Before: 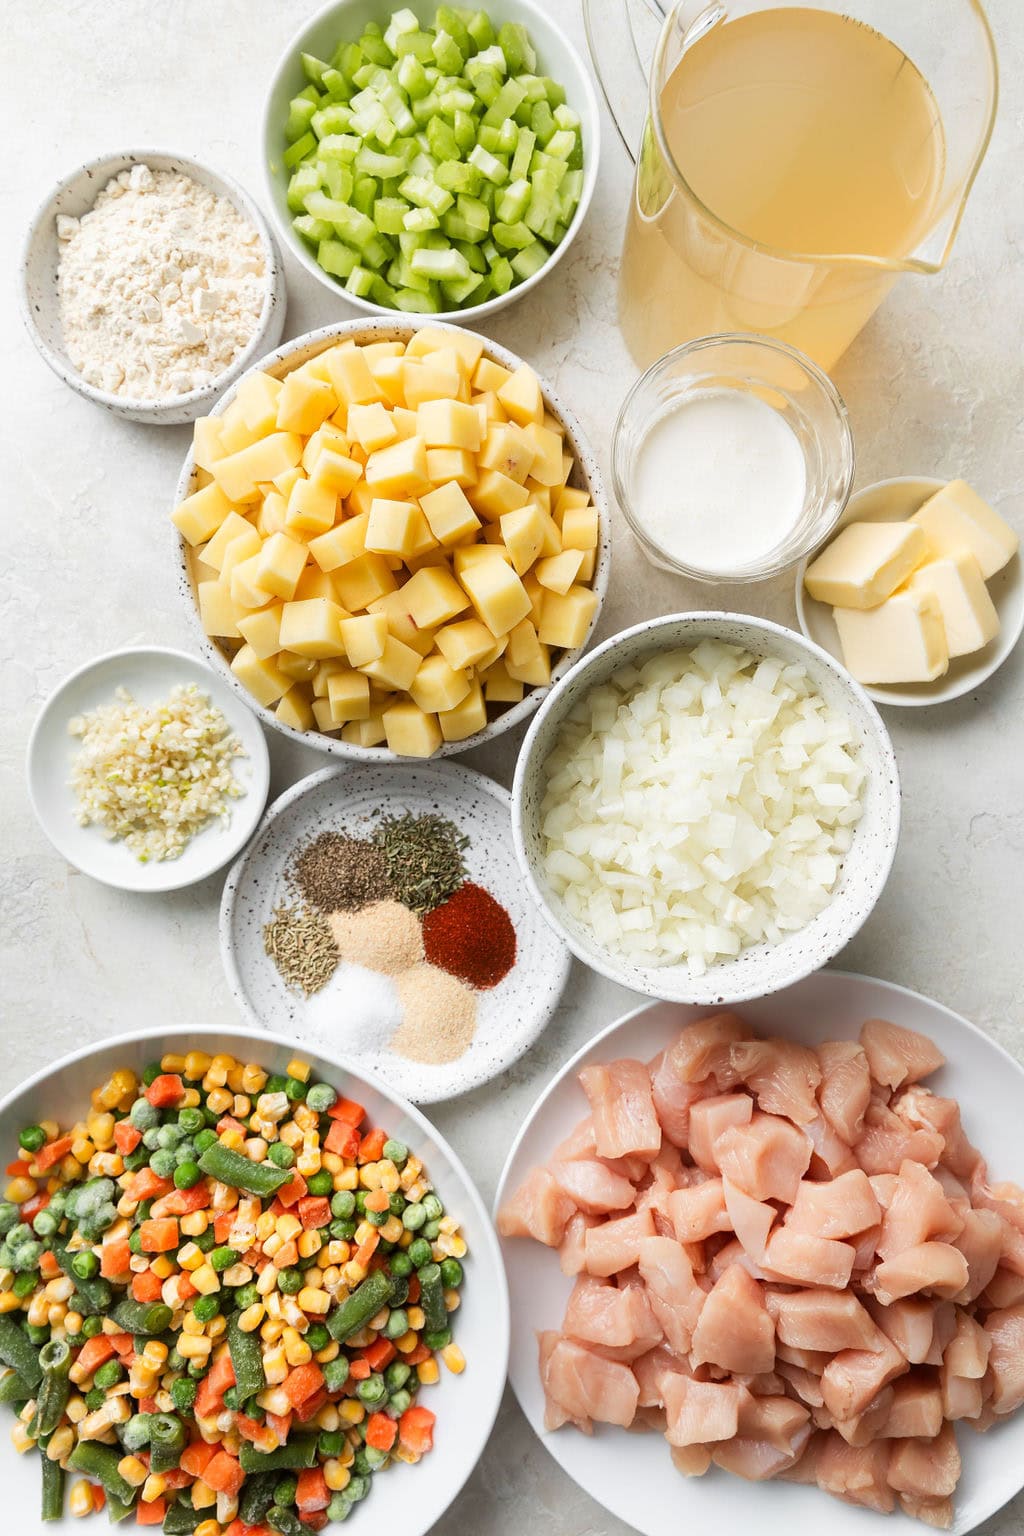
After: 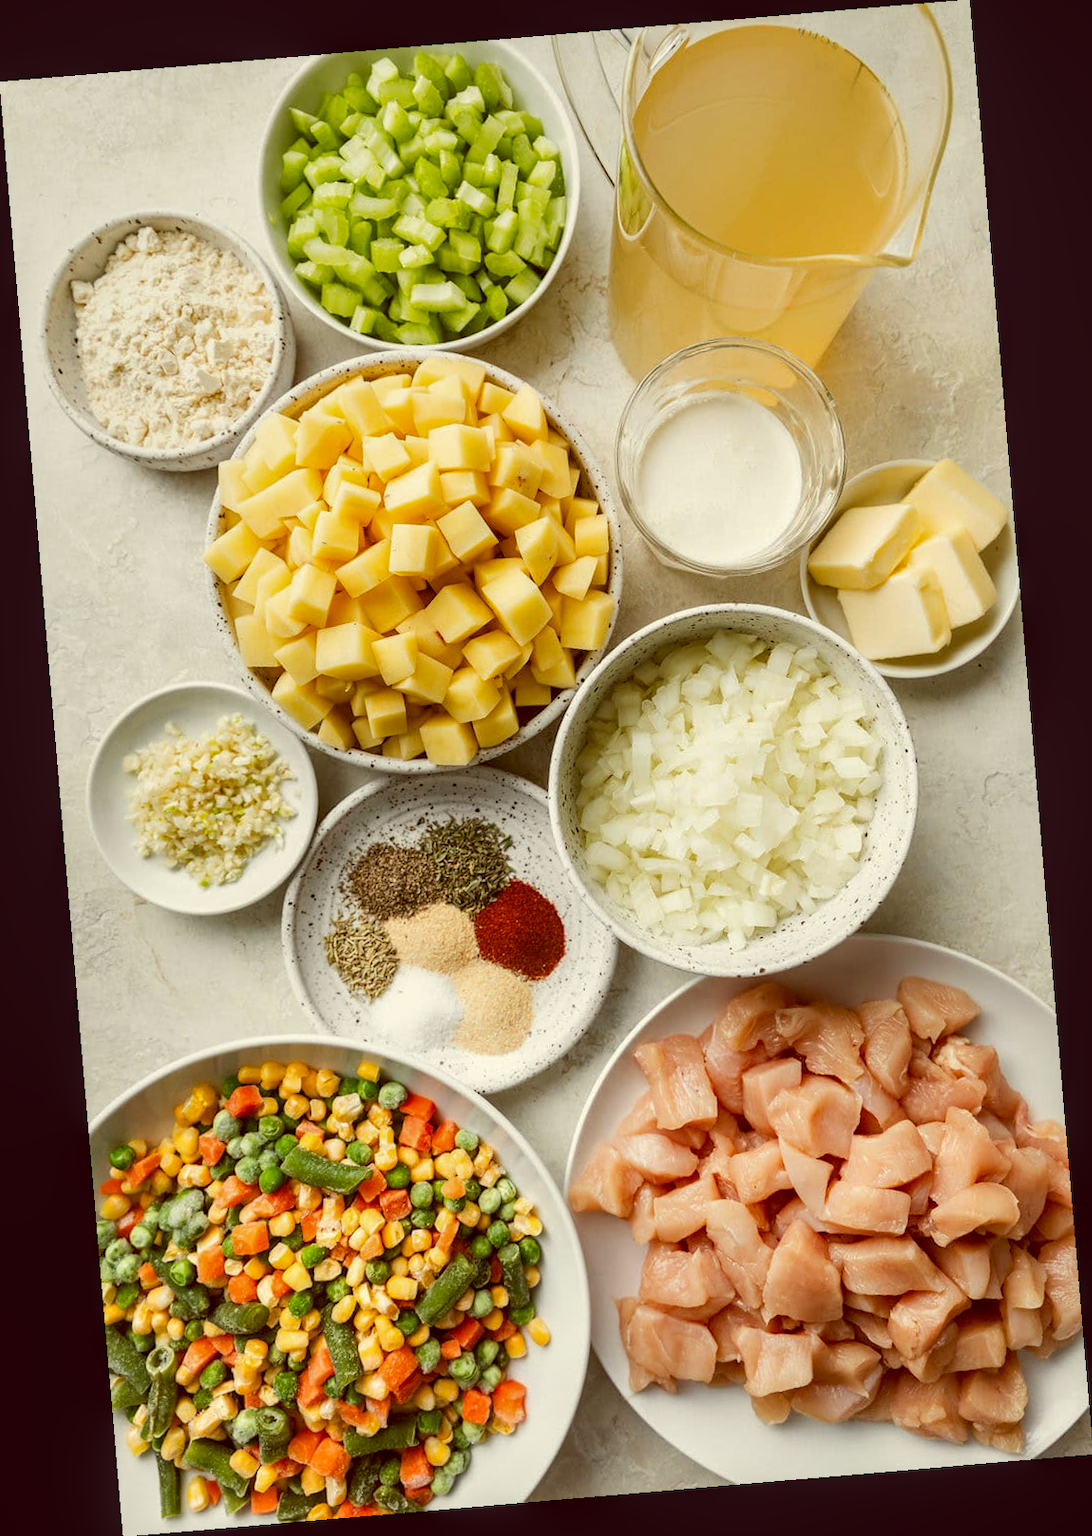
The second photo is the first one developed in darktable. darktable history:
color balance: lift [1.001, 1.007, 1, 0.993], gamma [1.023, 1.026, 1.01, 0.974], gain [0.964, 1.059, 1.073, 0.927]
rotate and perspective: rotation -4.86°, automatic cropping off
local contrast: on, module defaults
haze removal: compatibility mode true, adaptive false
